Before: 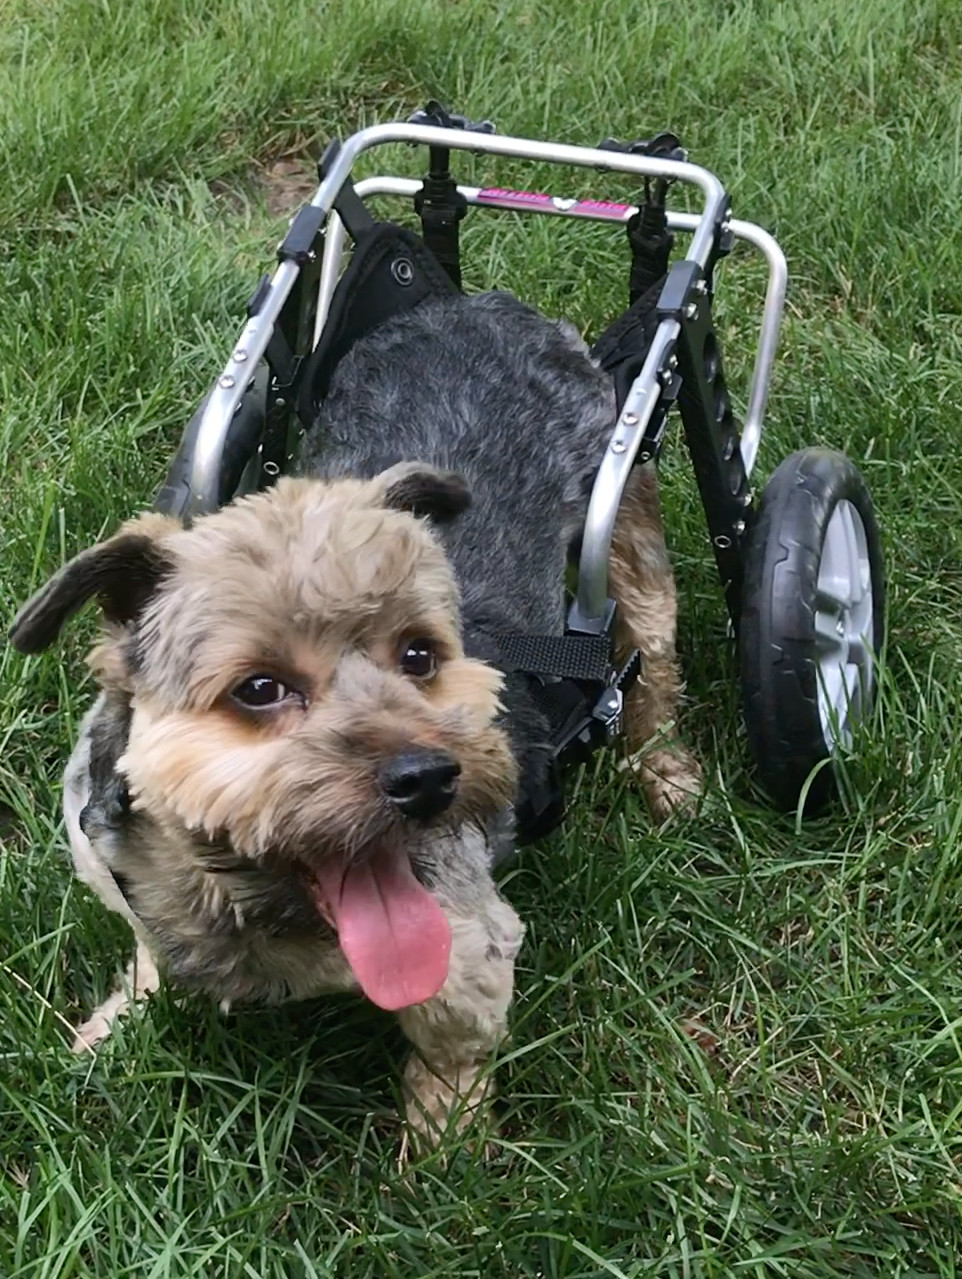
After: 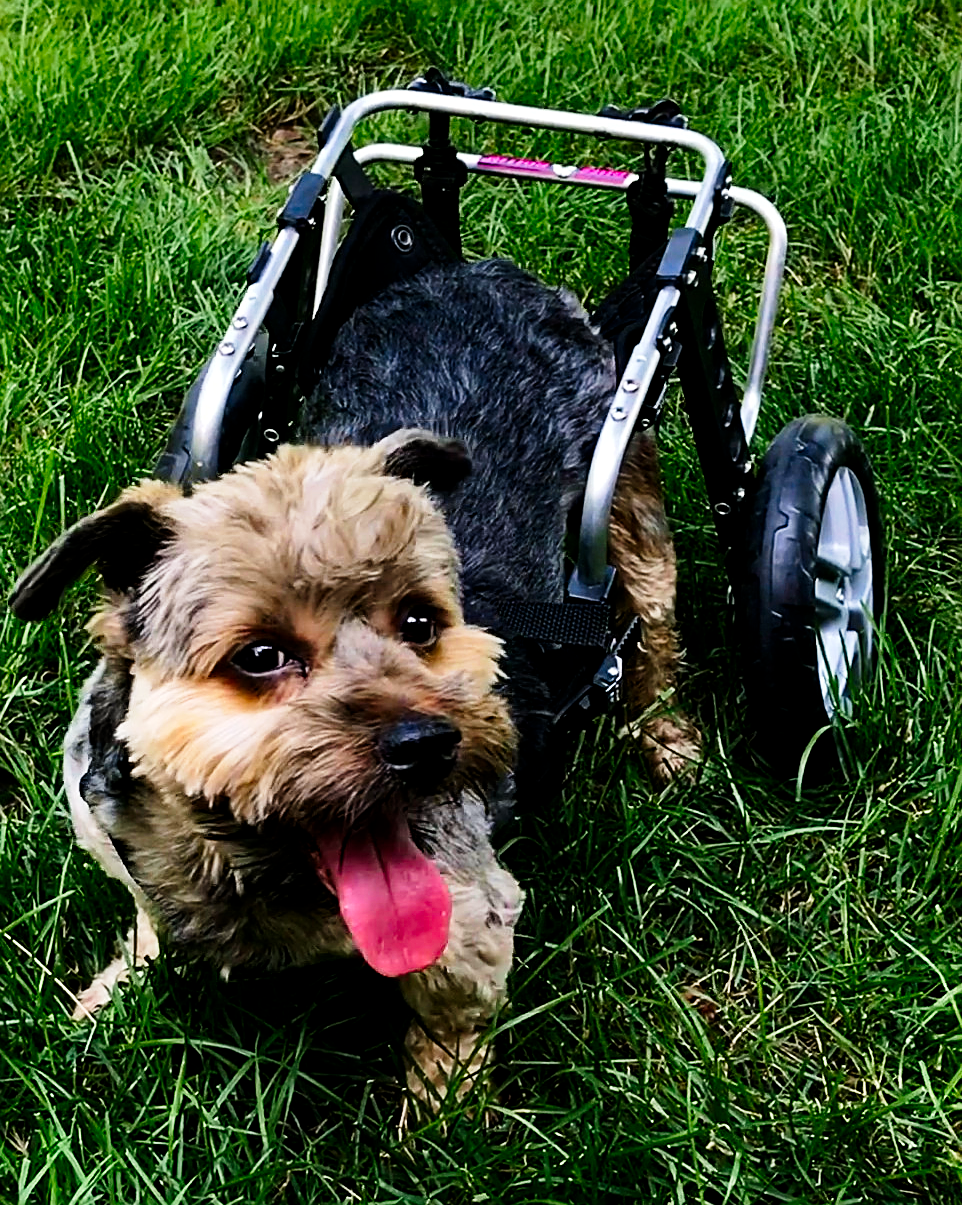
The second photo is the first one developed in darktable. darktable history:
sharpen: on, module defaults
tone equalizer: edges refinement/feathering 500, mask exposure compensation -1.57 EV, preserve details no
crop and rotate: top 2.595%, bottom 3.117%
contrast brightness saturation: contrast 0.044, saturation 0.158
haze removal: compatibility mode true, adaptive false
exposure: compensate highlight preservation false
tone curve: curves: ch0 [(0, 0) (0.078, 0) (0.241, 0.056) (0.59, 0.574) (0.802, 0.868) (1, 1)], preserve colors none
